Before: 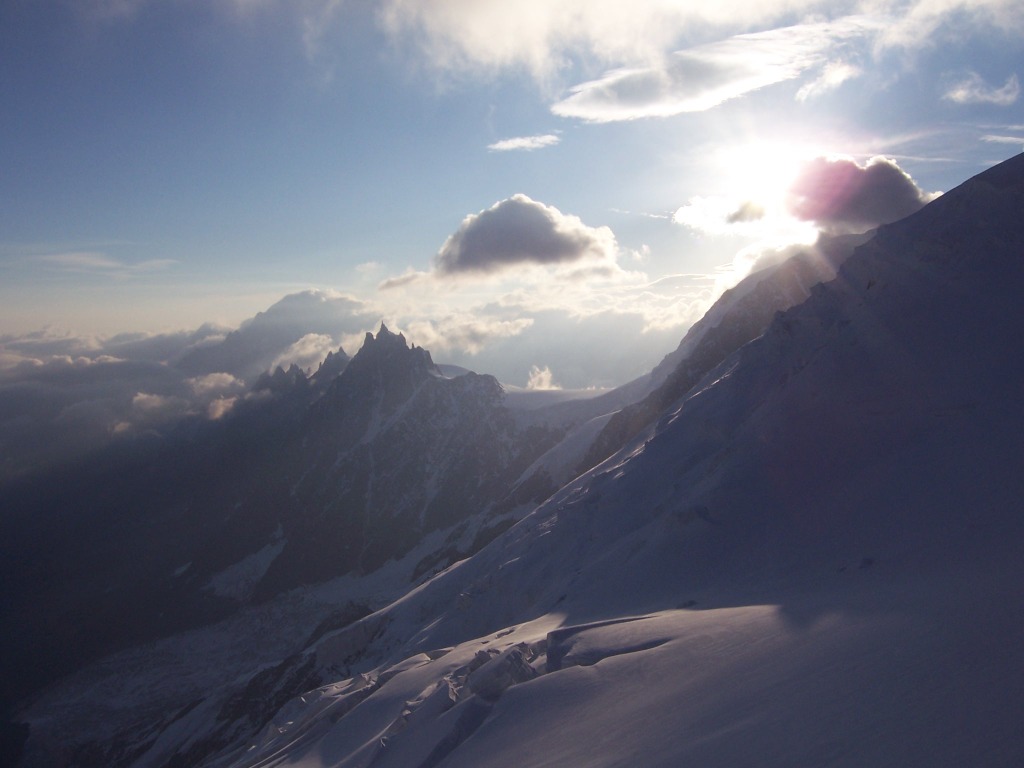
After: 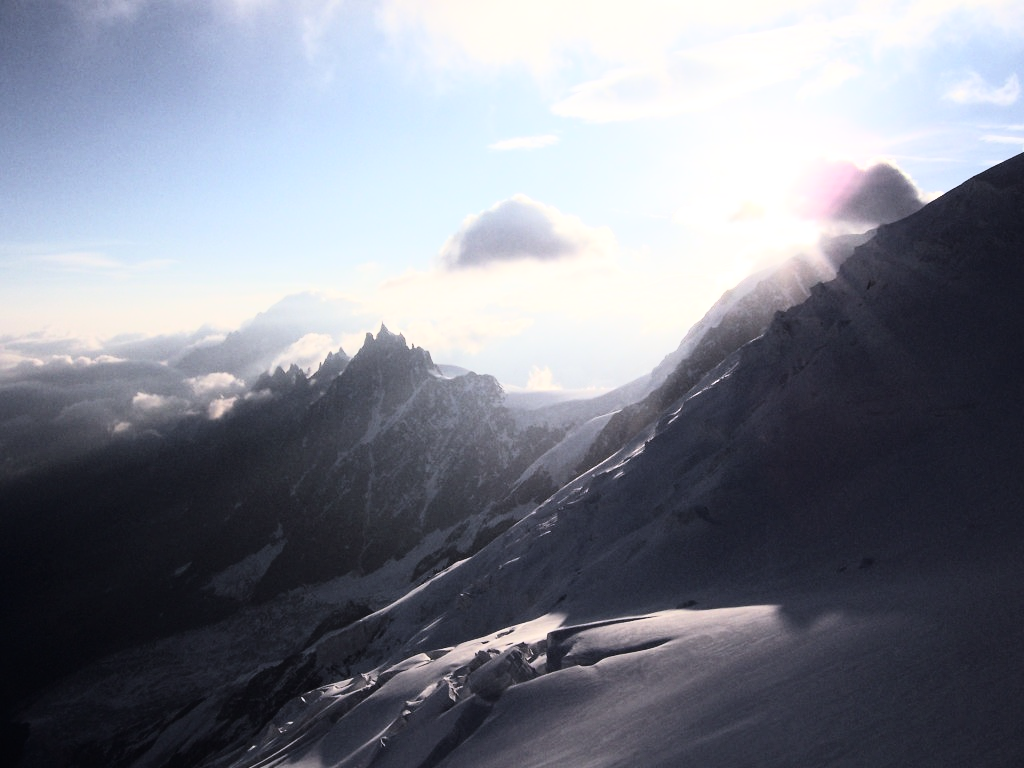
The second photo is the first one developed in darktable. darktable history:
contrast brightness saturation: contrast 0.1, saturation -0.3
rgb curve: curves: ch0 [(0, 0) (0.21, 0.15) (0.24, 0.21) (0.5, 0.75) (0.75, 0.96) (0.89, 0.99) (1, 1)]; ch1 [(0, 0.02) (0.21, 0.13) (0.25, 0.2) (0.5, 0.67) (0.75, 0.9) (0.89, 0.97) (1, 1)]; ch2 [(0, 0.02) (0.21, 0.13) (0.25, 0.2) (0.5, 0.67) (0.75, 0.9) (0.89, 0.97) (1, 1)], compensate middle gray true
